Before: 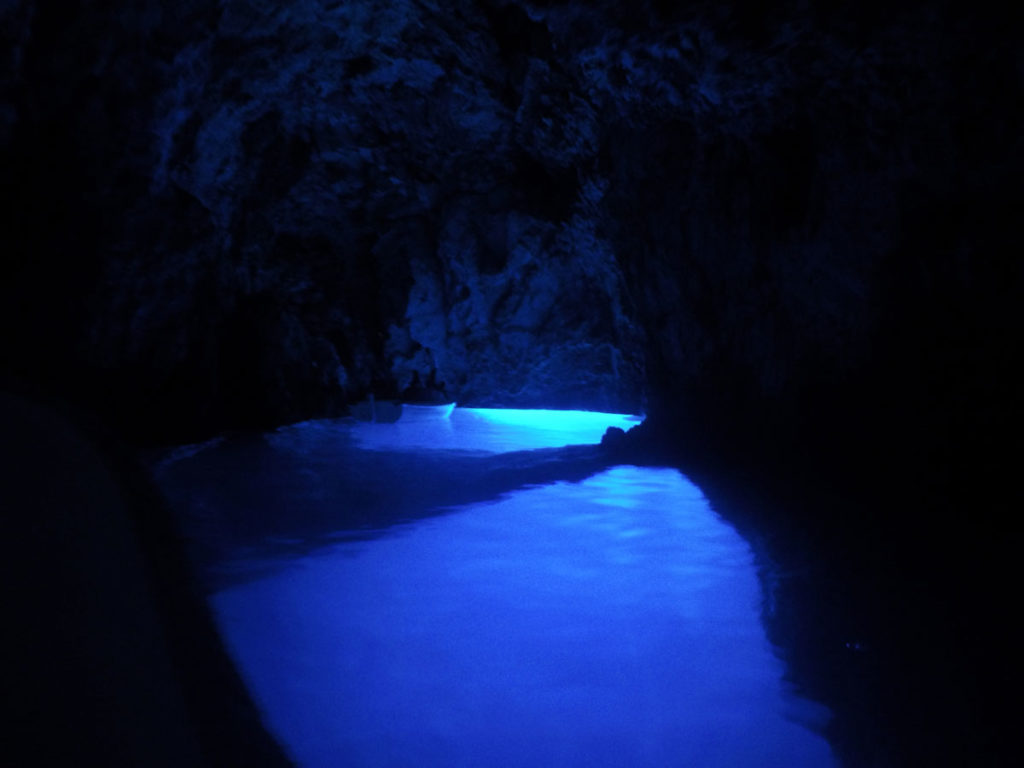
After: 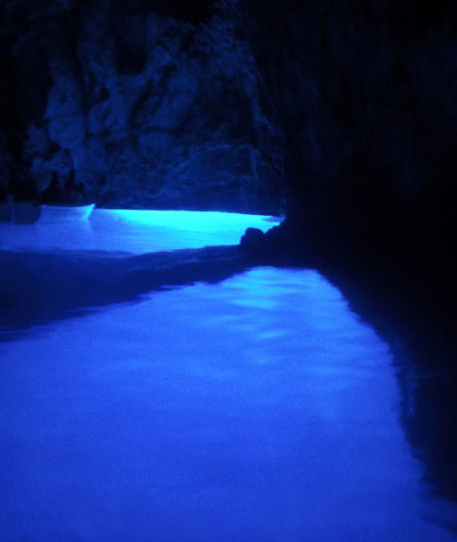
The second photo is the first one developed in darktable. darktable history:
crop: left 35.335%, top 26.009%, right 19.991%, bottom 3.4%
